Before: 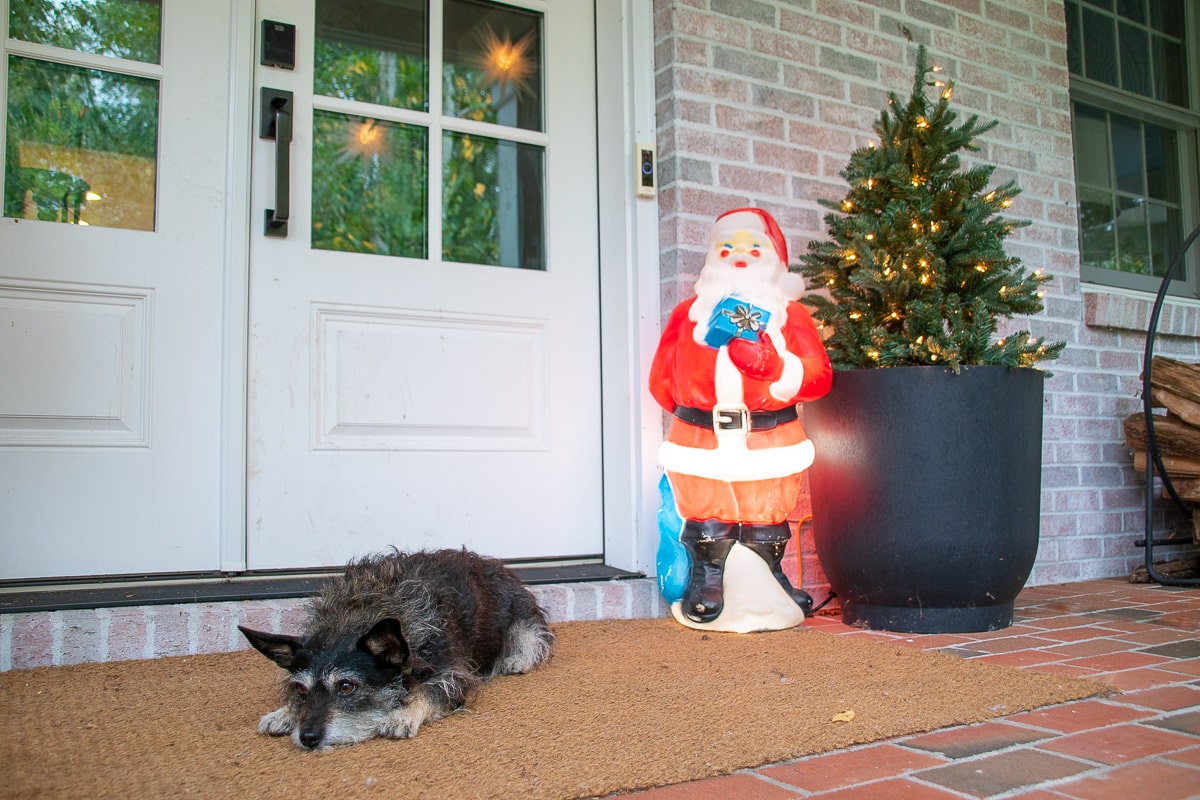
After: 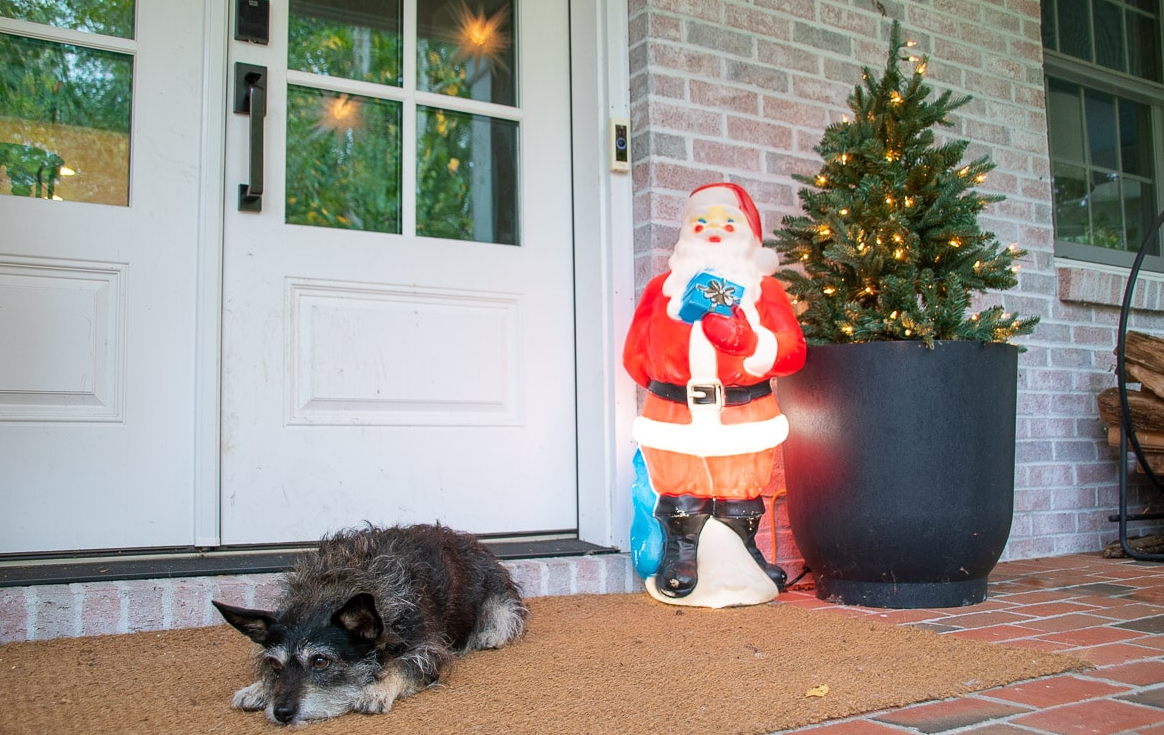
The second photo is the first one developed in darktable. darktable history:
crop: left 2.195%, top 3.19%, right 0.805%, bottom 4.924%
